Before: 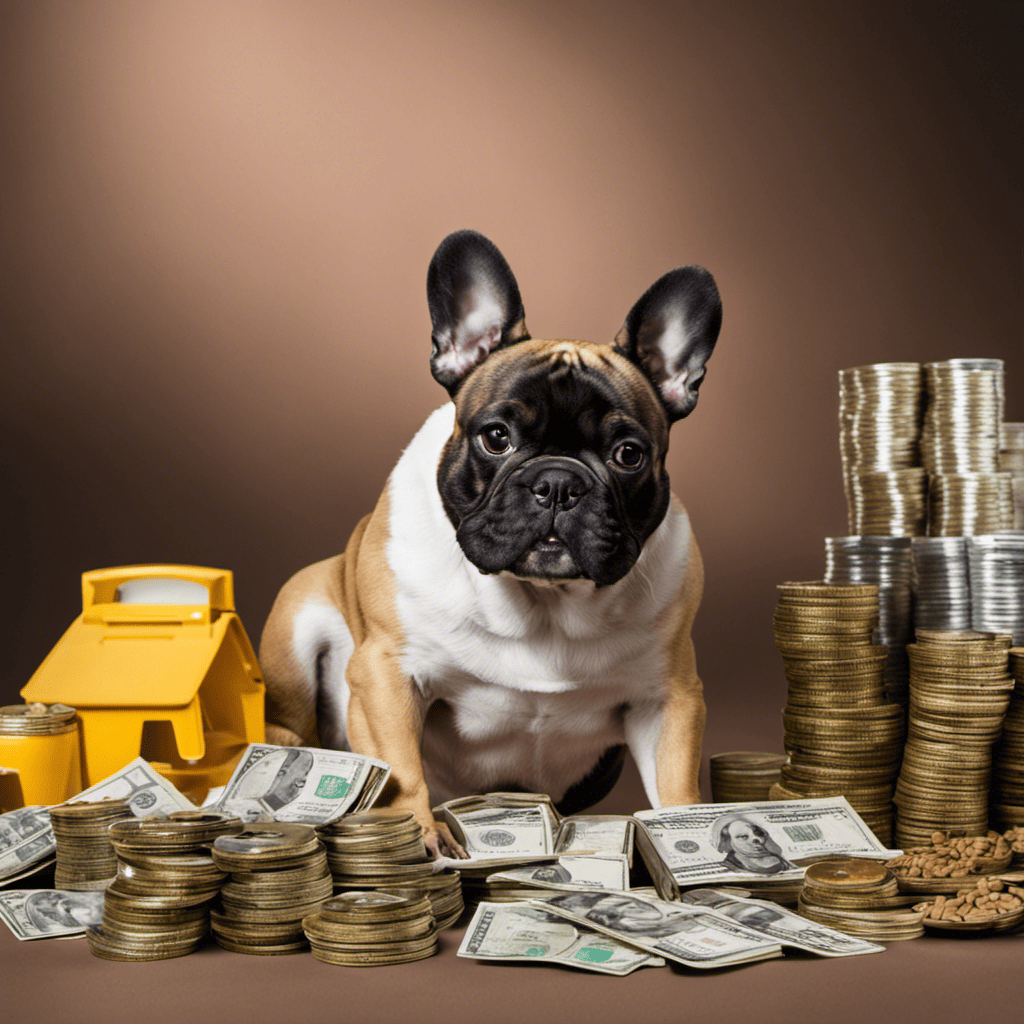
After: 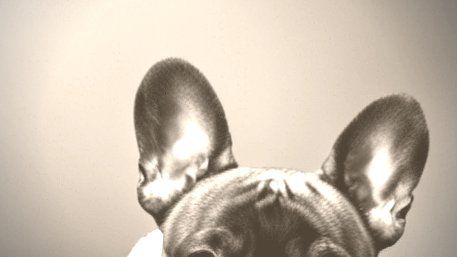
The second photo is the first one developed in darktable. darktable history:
colorize: hue 34.49°, saturation 35.33%, source mix 100%, version 1
color correction: saturation 1.34
crop: left 28.64%, top 16.832%, right 26.637%, bottom 58.055%
contrast brightness saturation: saturation -0.05
vignetting: width/height ratio 1.094
